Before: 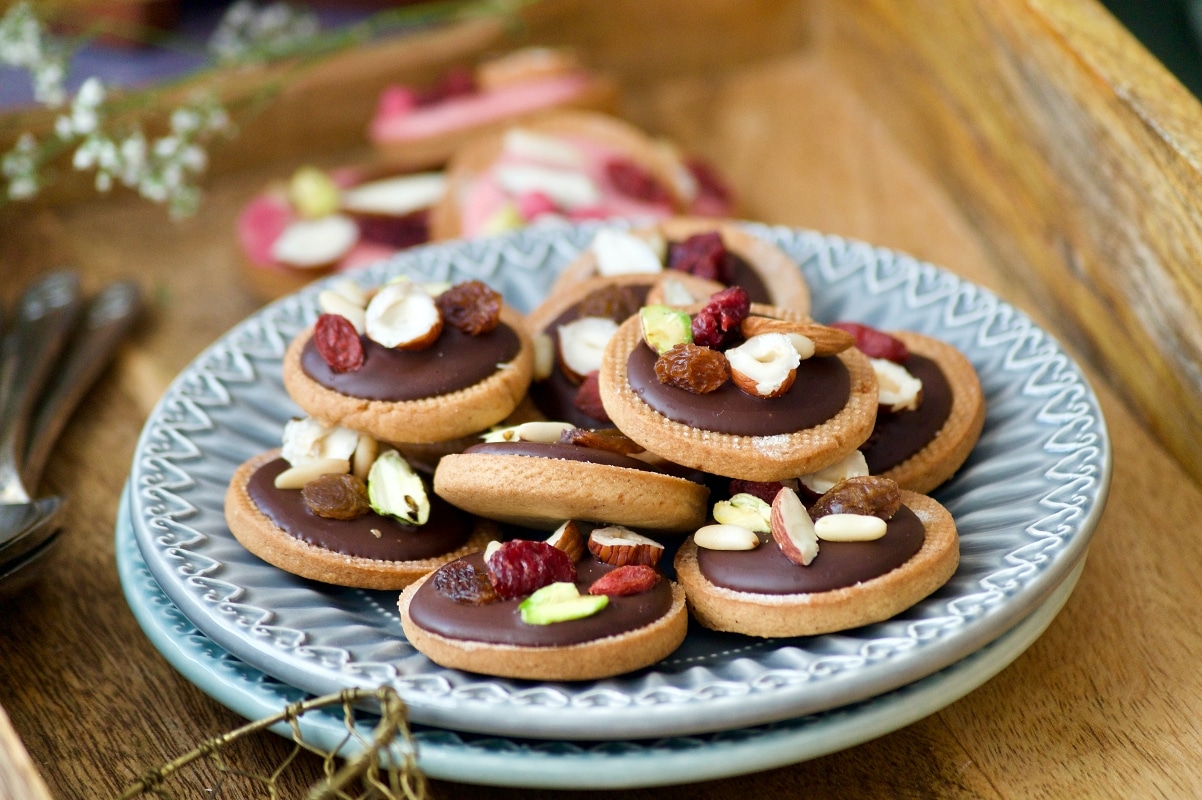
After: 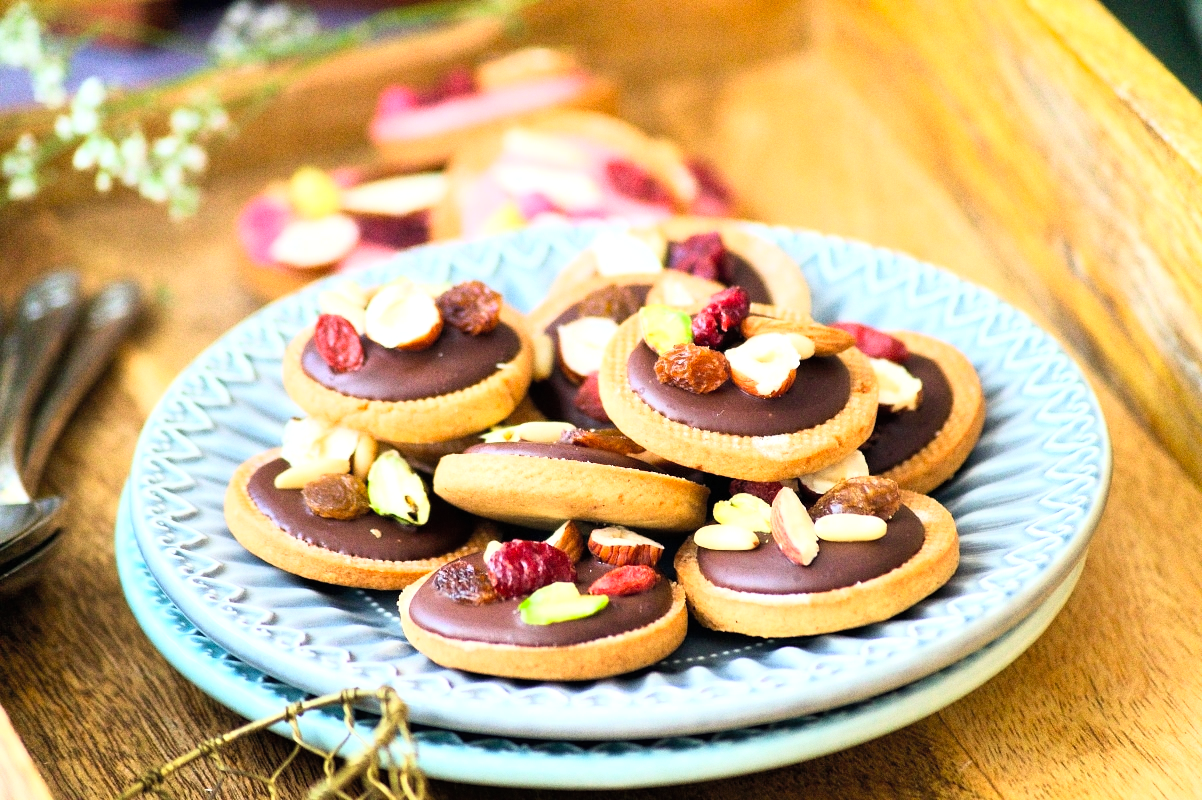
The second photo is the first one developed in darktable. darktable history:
exposure: black level correction 0, exposure 0.5 EV, compensate exposure bias true, compensate highlight preservation false
contrast brightness saturation: brightness 0.09, saturation 0.19
base curve: curves: ch0 [(0, 0) (0.005, 0.002) (0.193, 0.295) (0.399, 0.664) (0.75, 0.928) (1, 1)]
grain: coarseness 0.09 ISO
